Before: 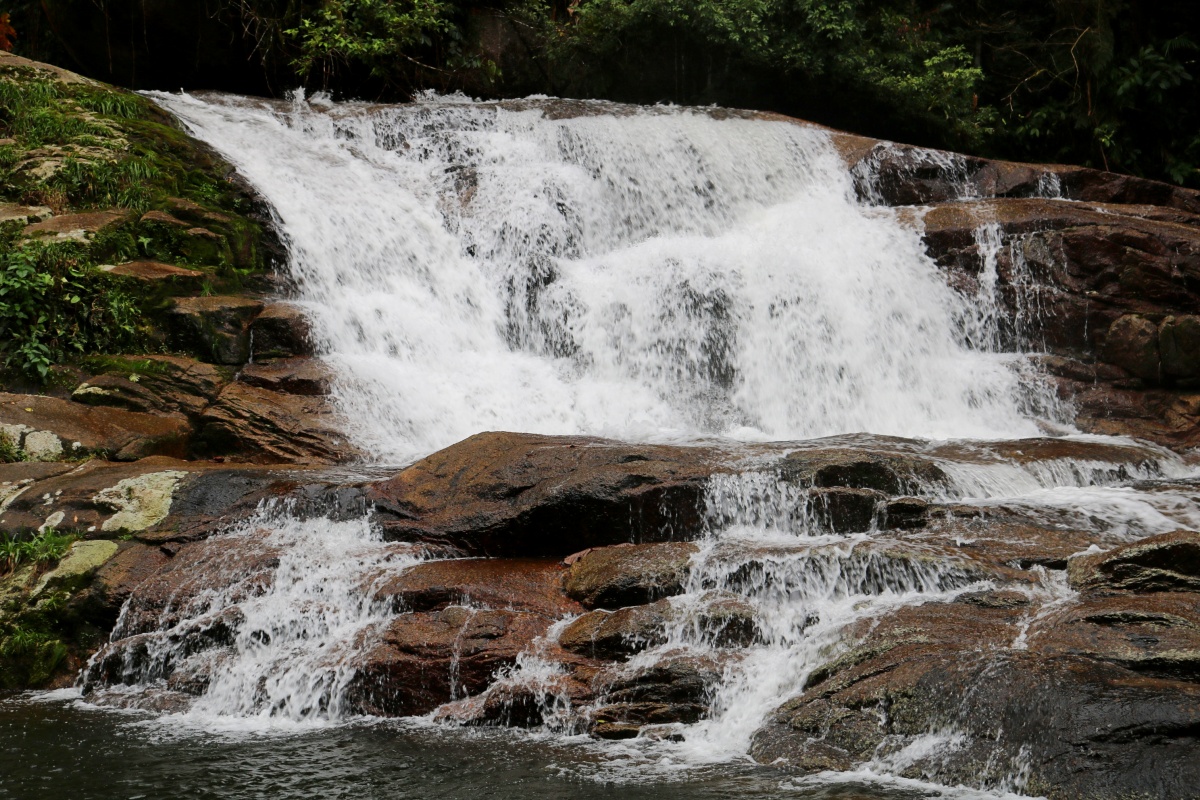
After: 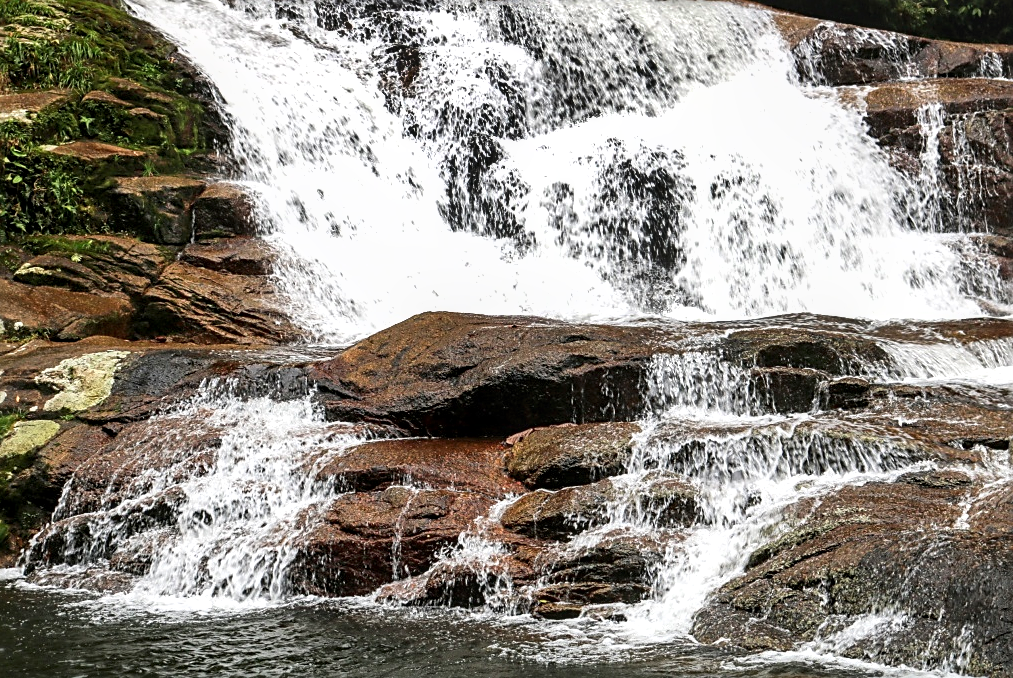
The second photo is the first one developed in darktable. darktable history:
sharpen: amount 0.565
crop and rotate: left 4.878%, top 15.183%, right 10.694%
exposure: black level correction 0, exposure 0.698 EV, compensate exposure bias true, compensate highlight preservation false
shadows and highlights: shadows 19.55, highlights -84, soften with gaussian
local contrast: detail 130%
